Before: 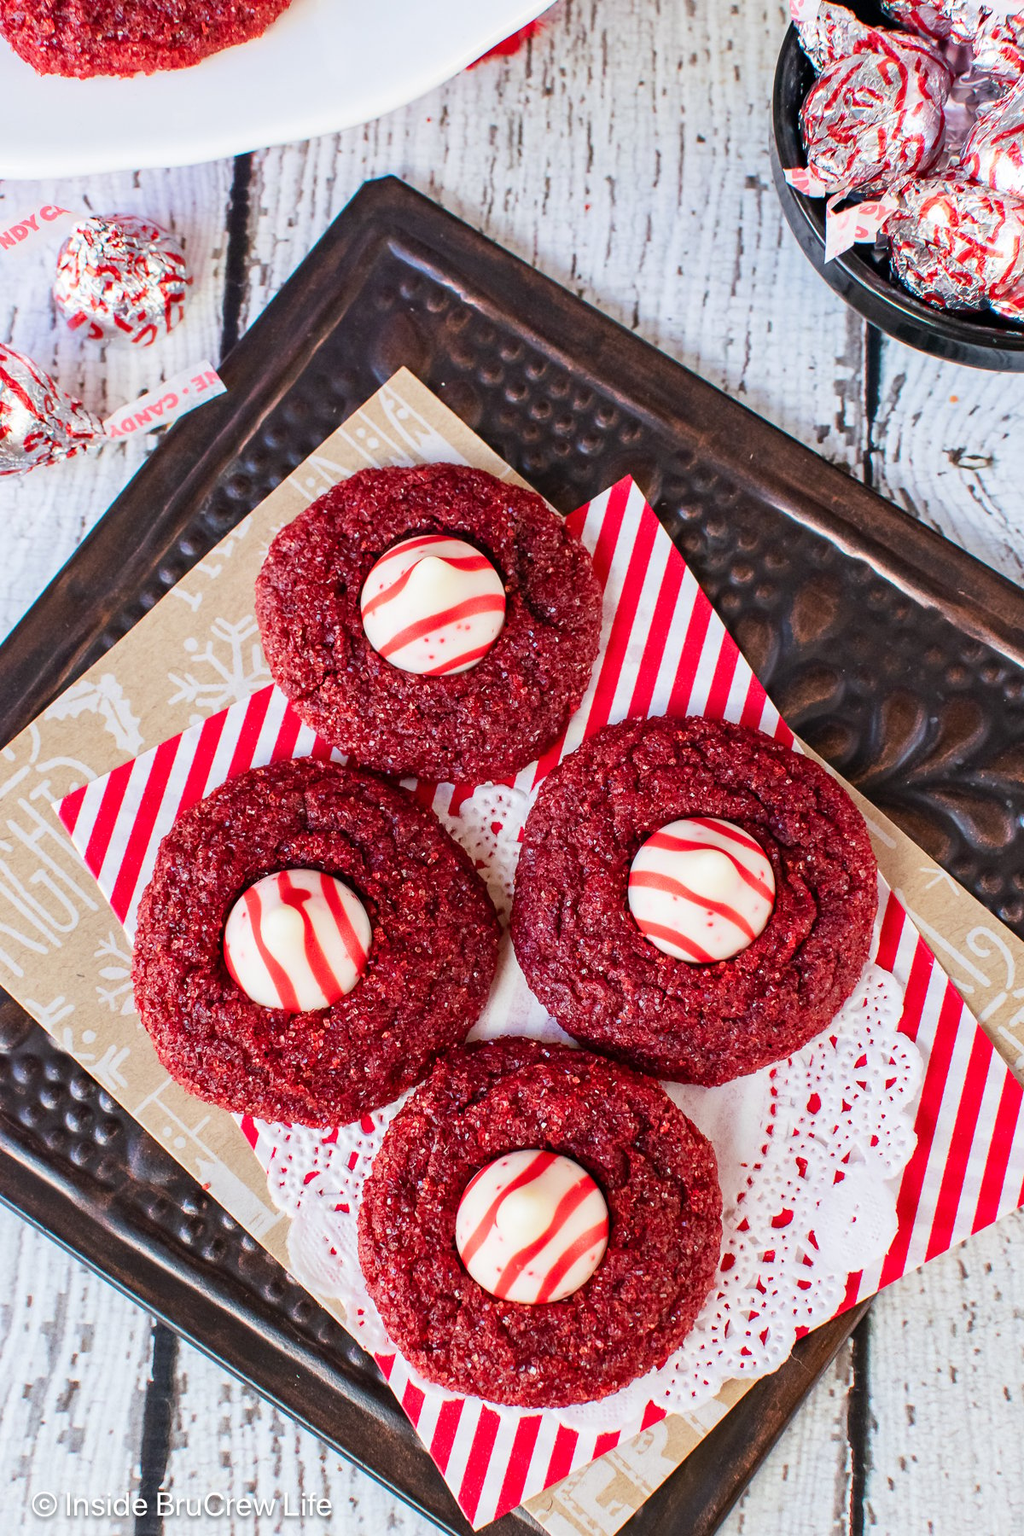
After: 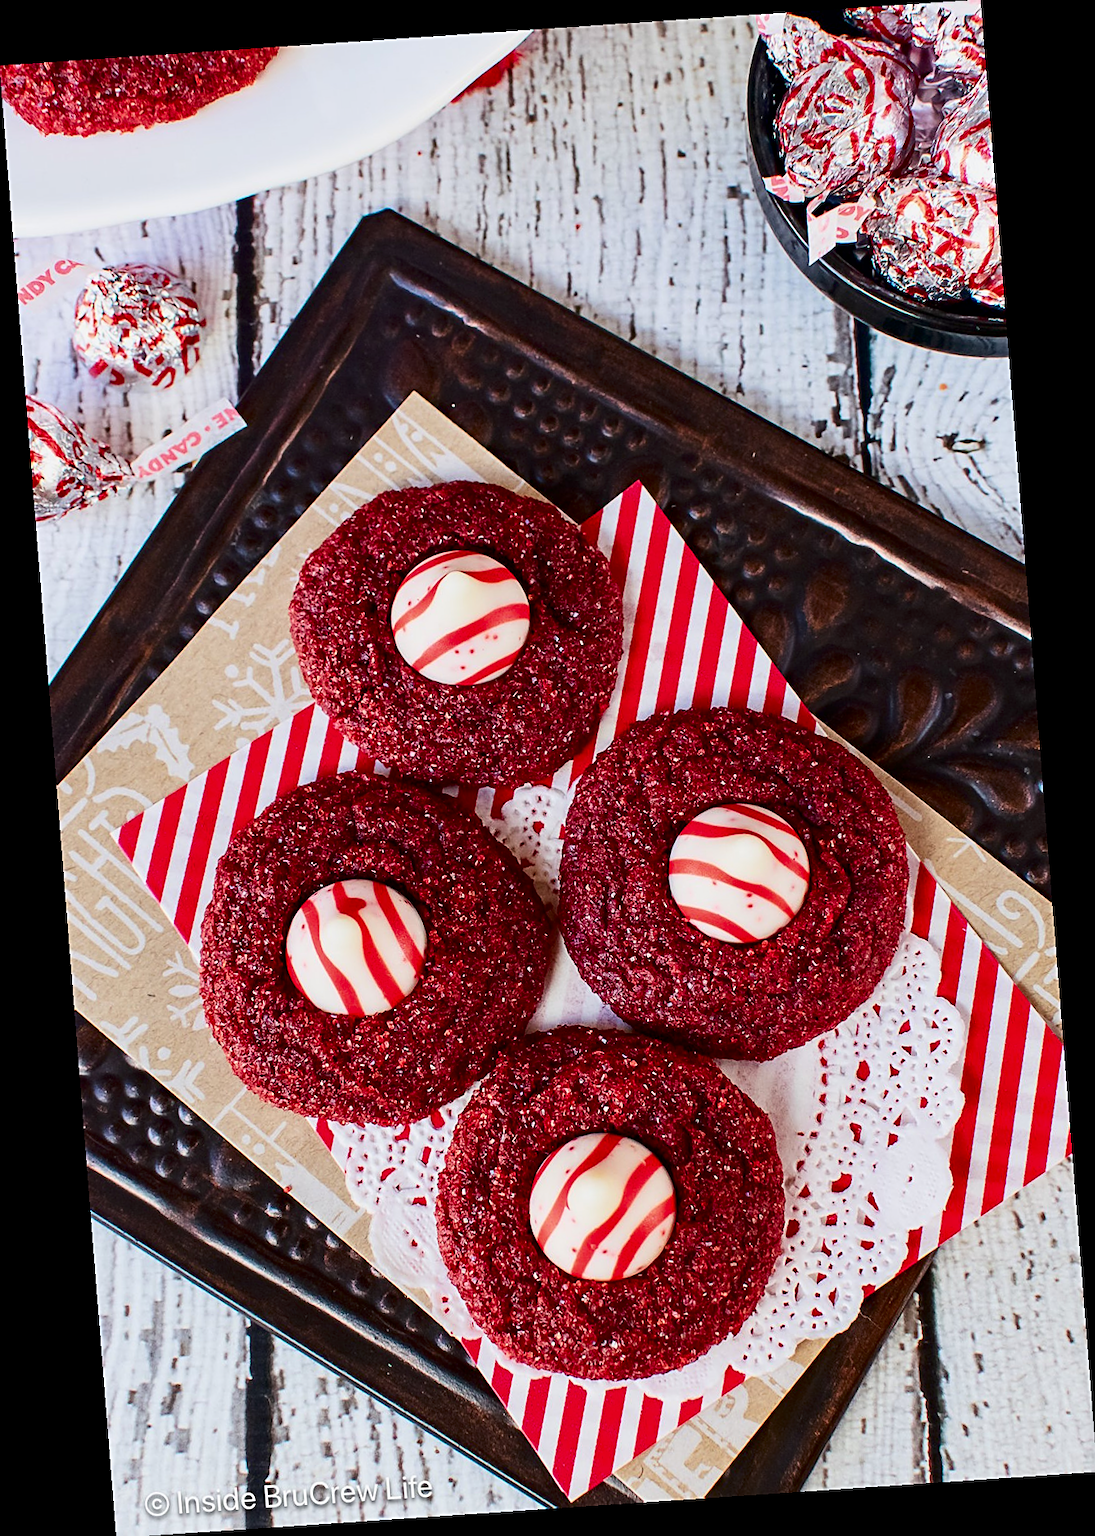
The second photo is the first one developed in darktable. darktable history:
contrast brightness saturation: contrast 0.2, brightness -0.11, saturation 0.1
exposure: black level correction 0.001, exposure -0.2 EV, compensate highlight preservation false
sharpen: on, module defaults
rotate and perspective: rotation -4.2°, shear 0.006, automatic cropping off
